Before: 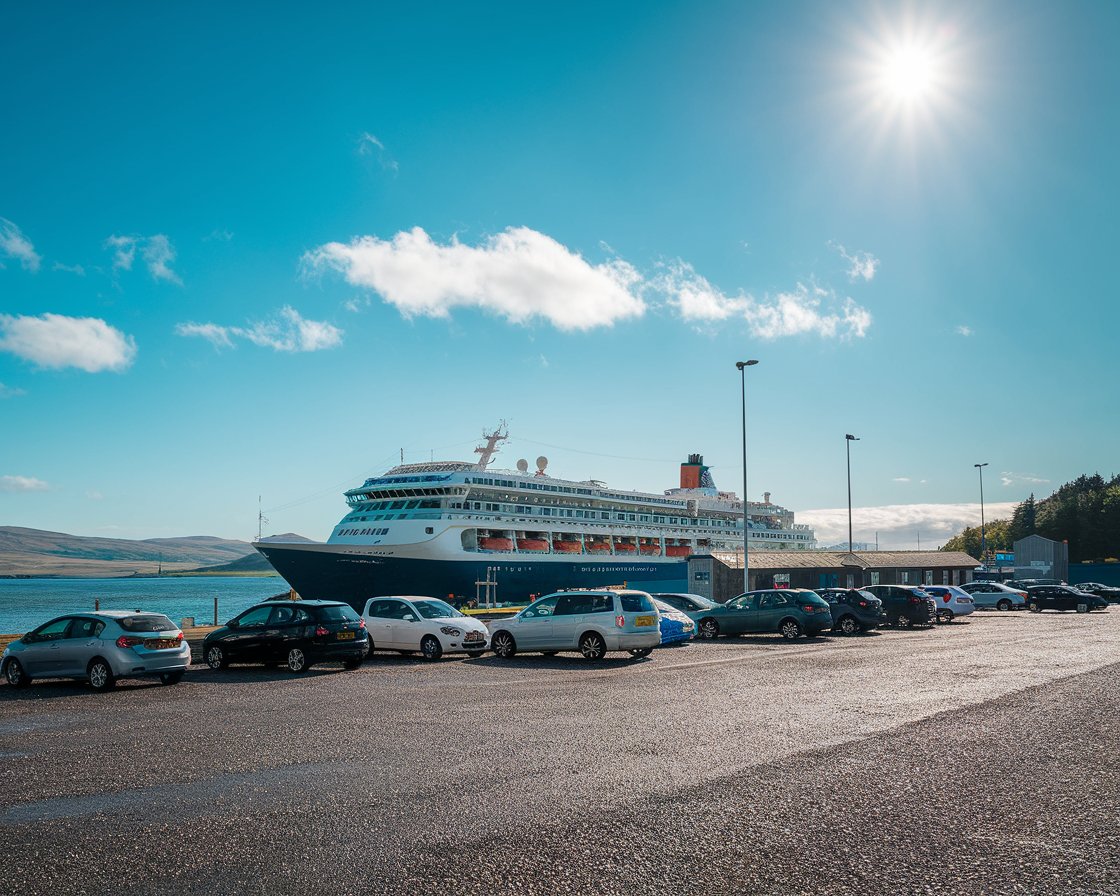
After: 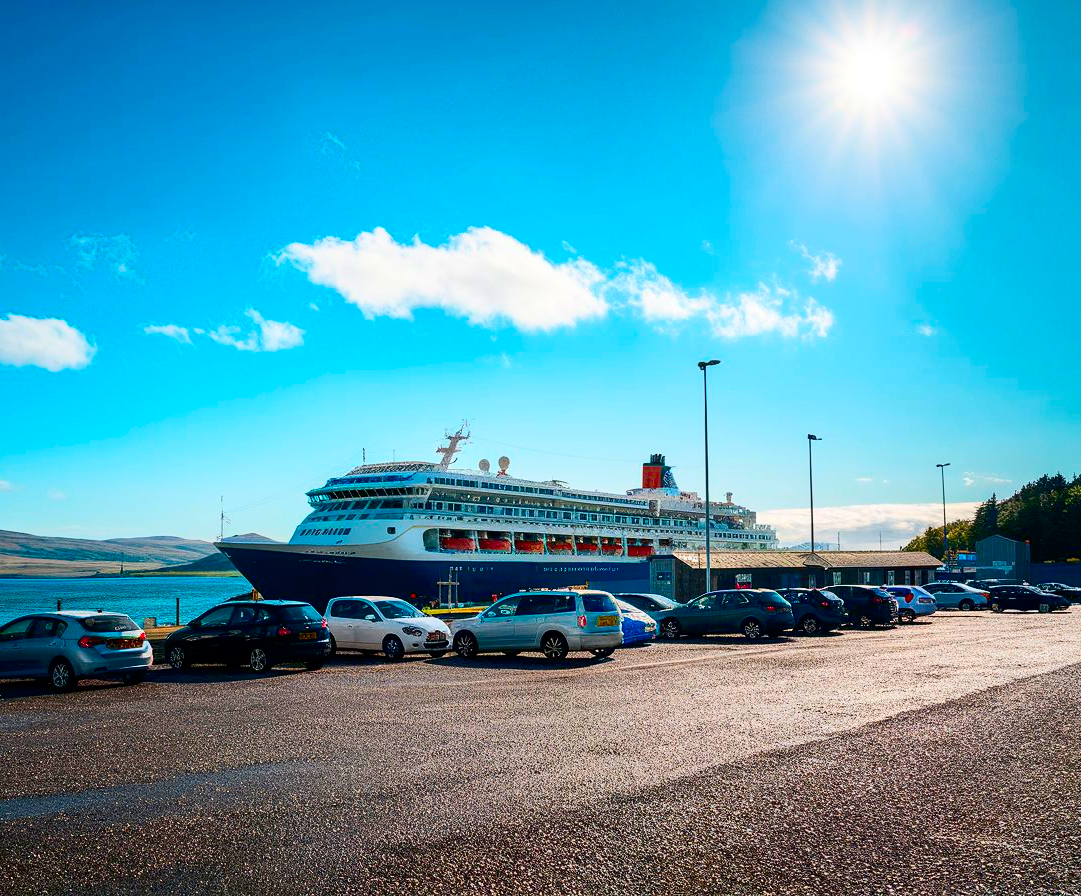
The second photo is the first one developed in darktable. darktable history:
crop and rotate: left 3.425%
exposure: black level correction 0.01, exposure 0.007 EV, compensate exposure bias true, compensate highlight preservation false
contrast brightness saturation: contrast 0.268, brightness 0.014, saturation 0.856
